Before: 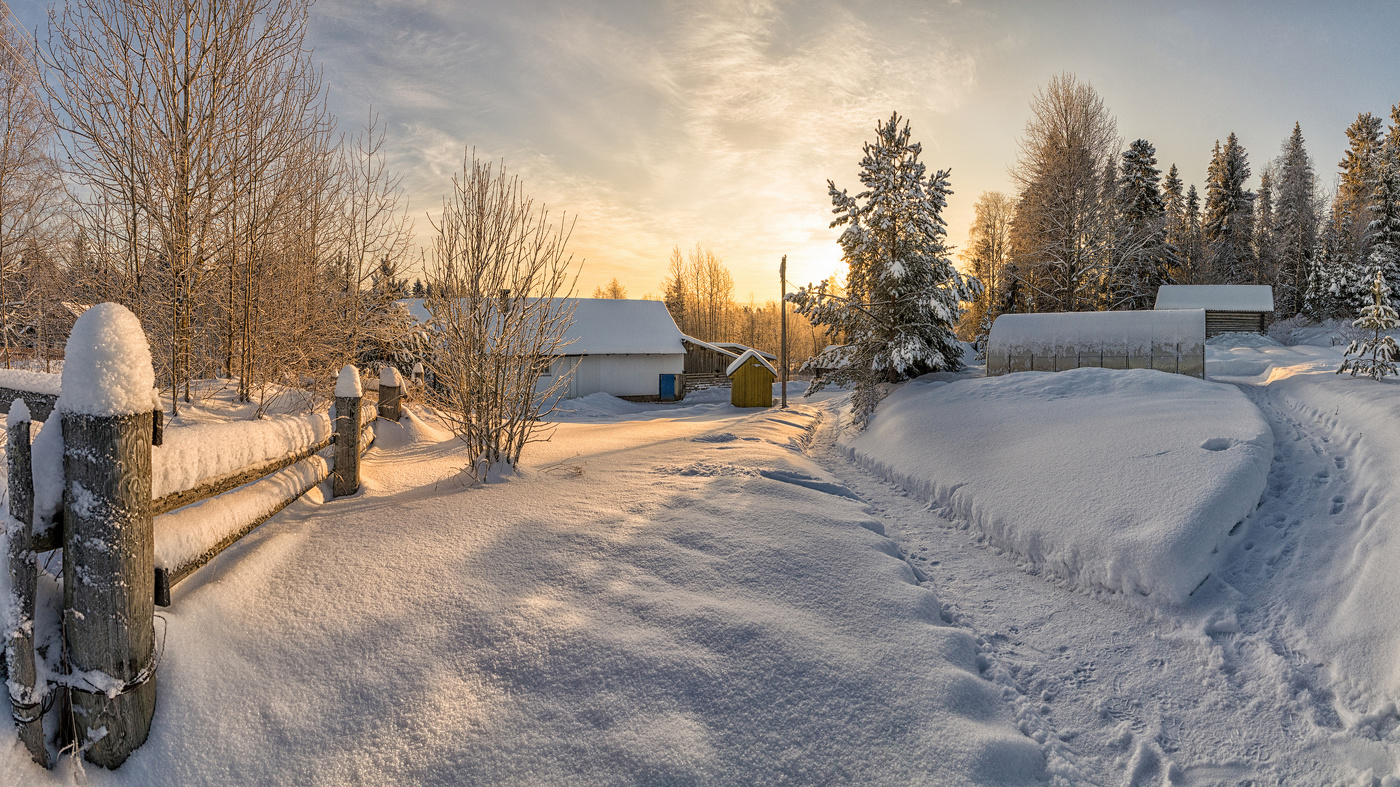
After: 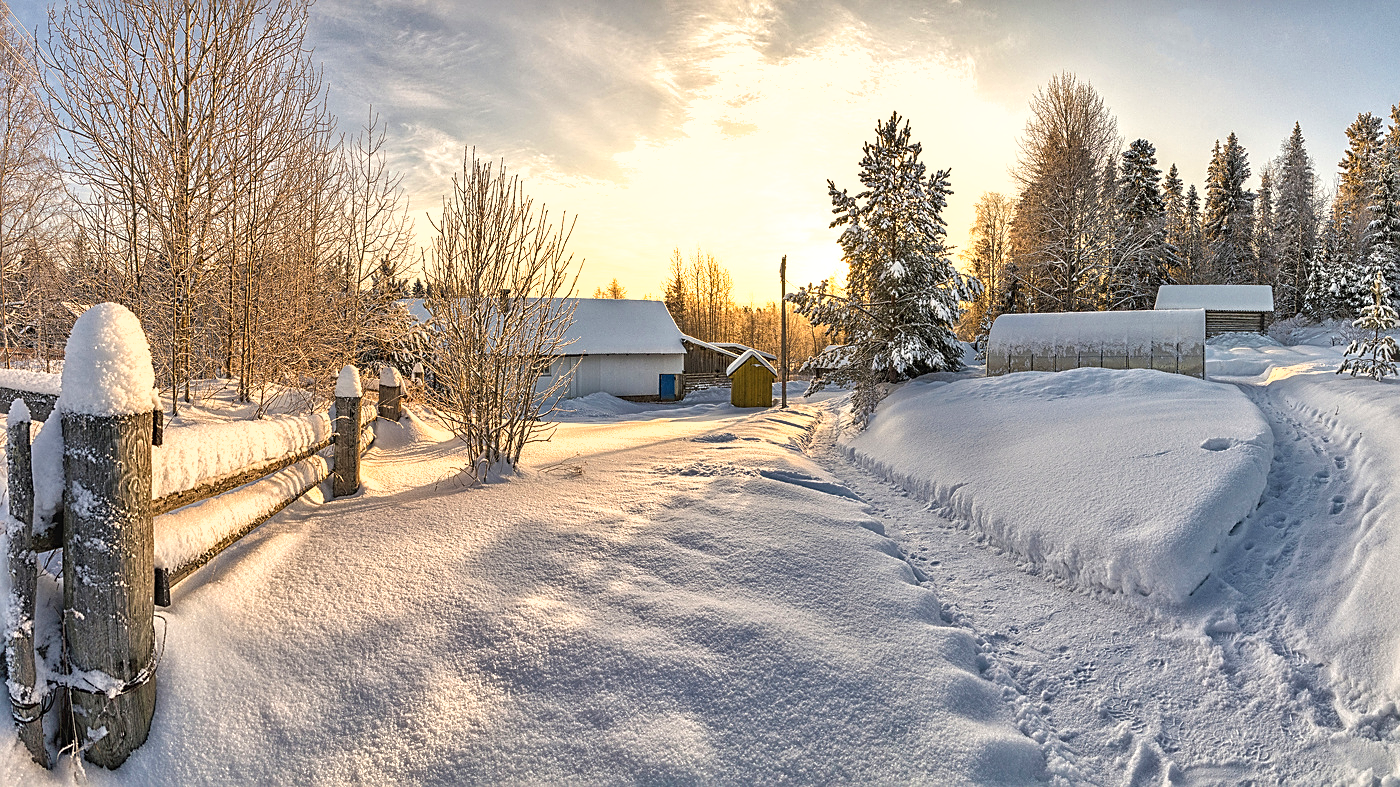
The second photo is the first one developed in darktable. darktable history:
sharpen: on, module defaults
shadows and highlights: low approximation 0.01, soften with gaussian
exposure: black level correction -0.002, exposure 0.71 EV, compensate highlight preservation false
